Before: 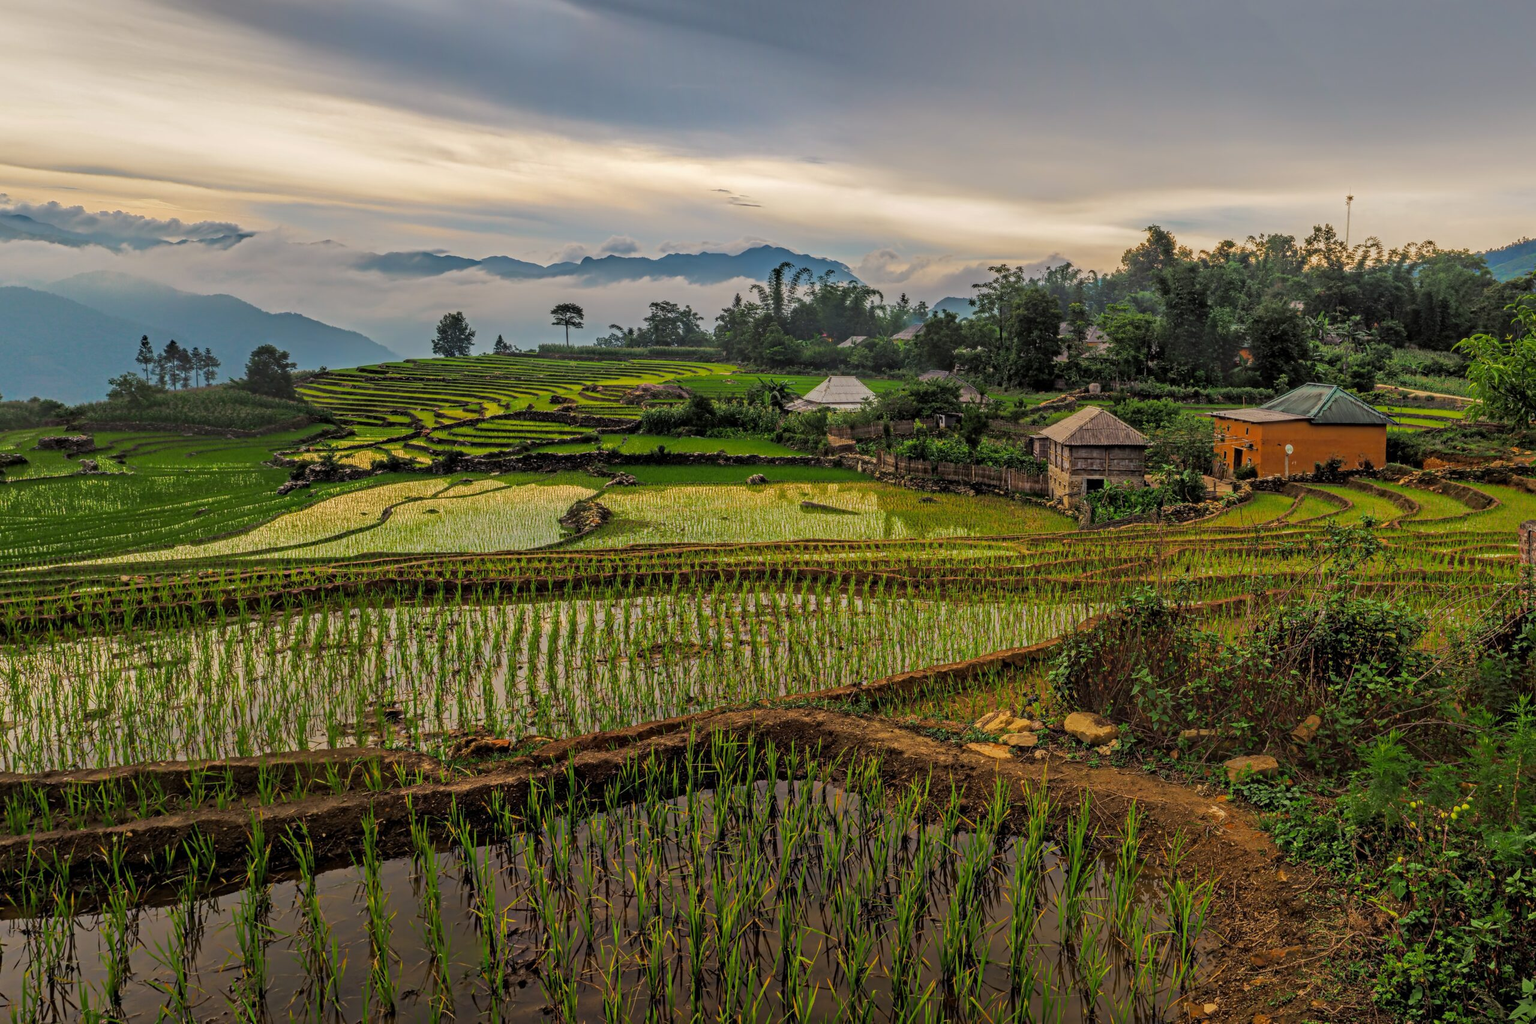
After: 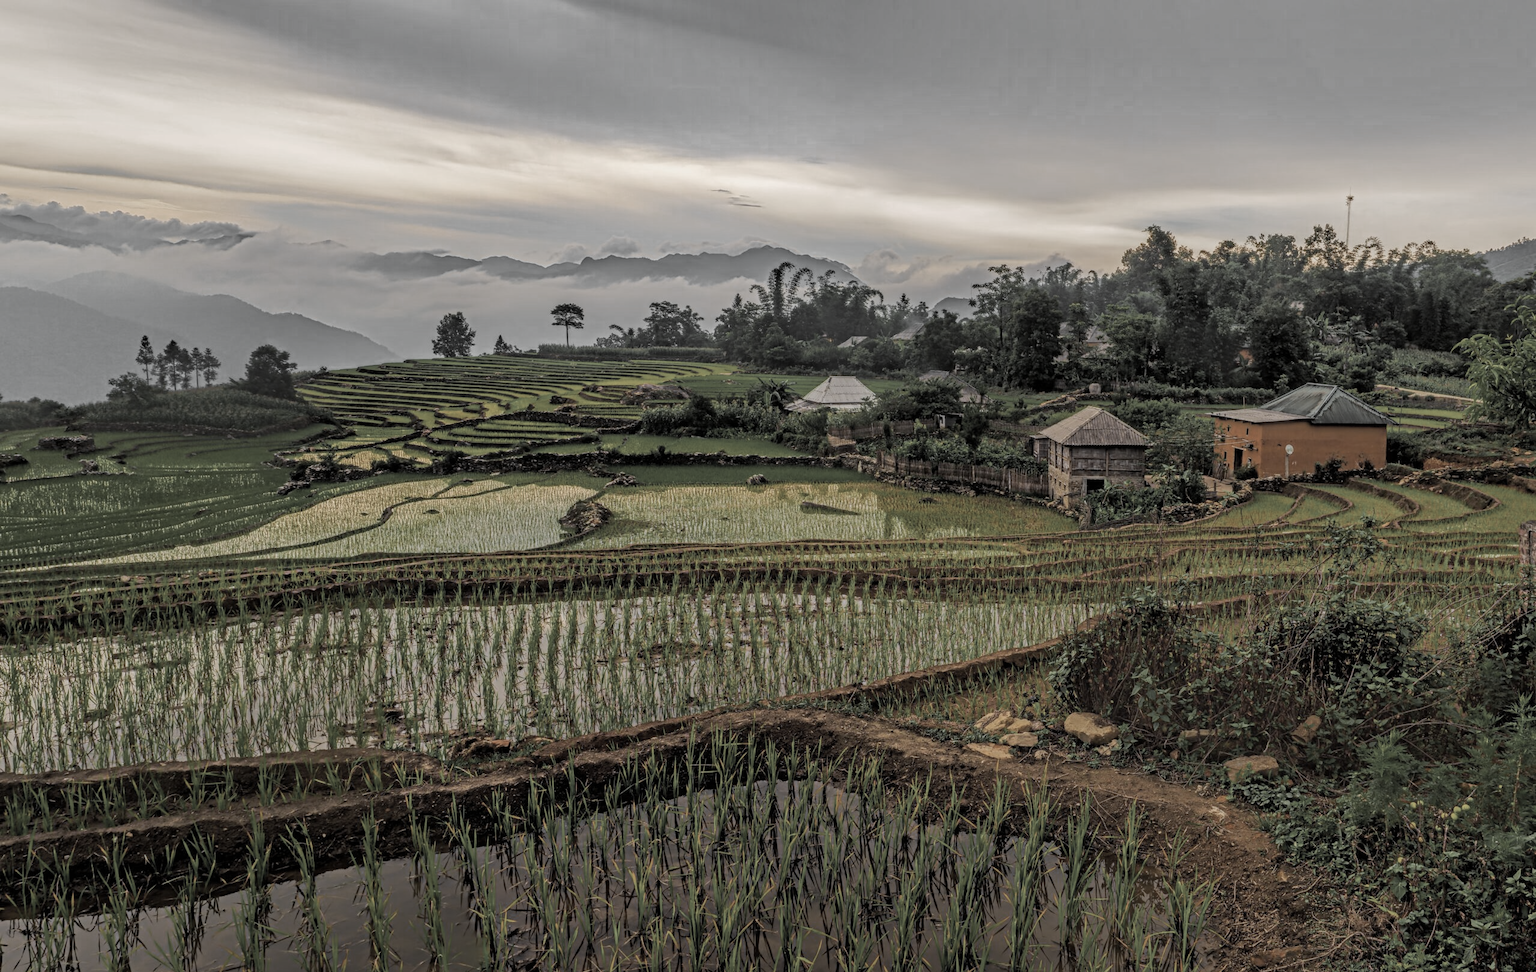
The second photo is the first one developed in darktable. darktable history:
crop and rotate: top 0%, bottom 5.097%
color zones: curves: ch0 [(0, 0.613) (0.01, 0.613) (0.245, 0.448) (0.498, 0.529) (0.642, 0.665) (0.879, 0.777) (0.99, 0.613)]; ch1 [(0, 0.035) (0.121, 0.189) (0.259, 0.197) (0.415, 0.061) (0.589, 0.022) (0.732, 0.022) (0.857, 0.026) (0.991, 0.053)]
